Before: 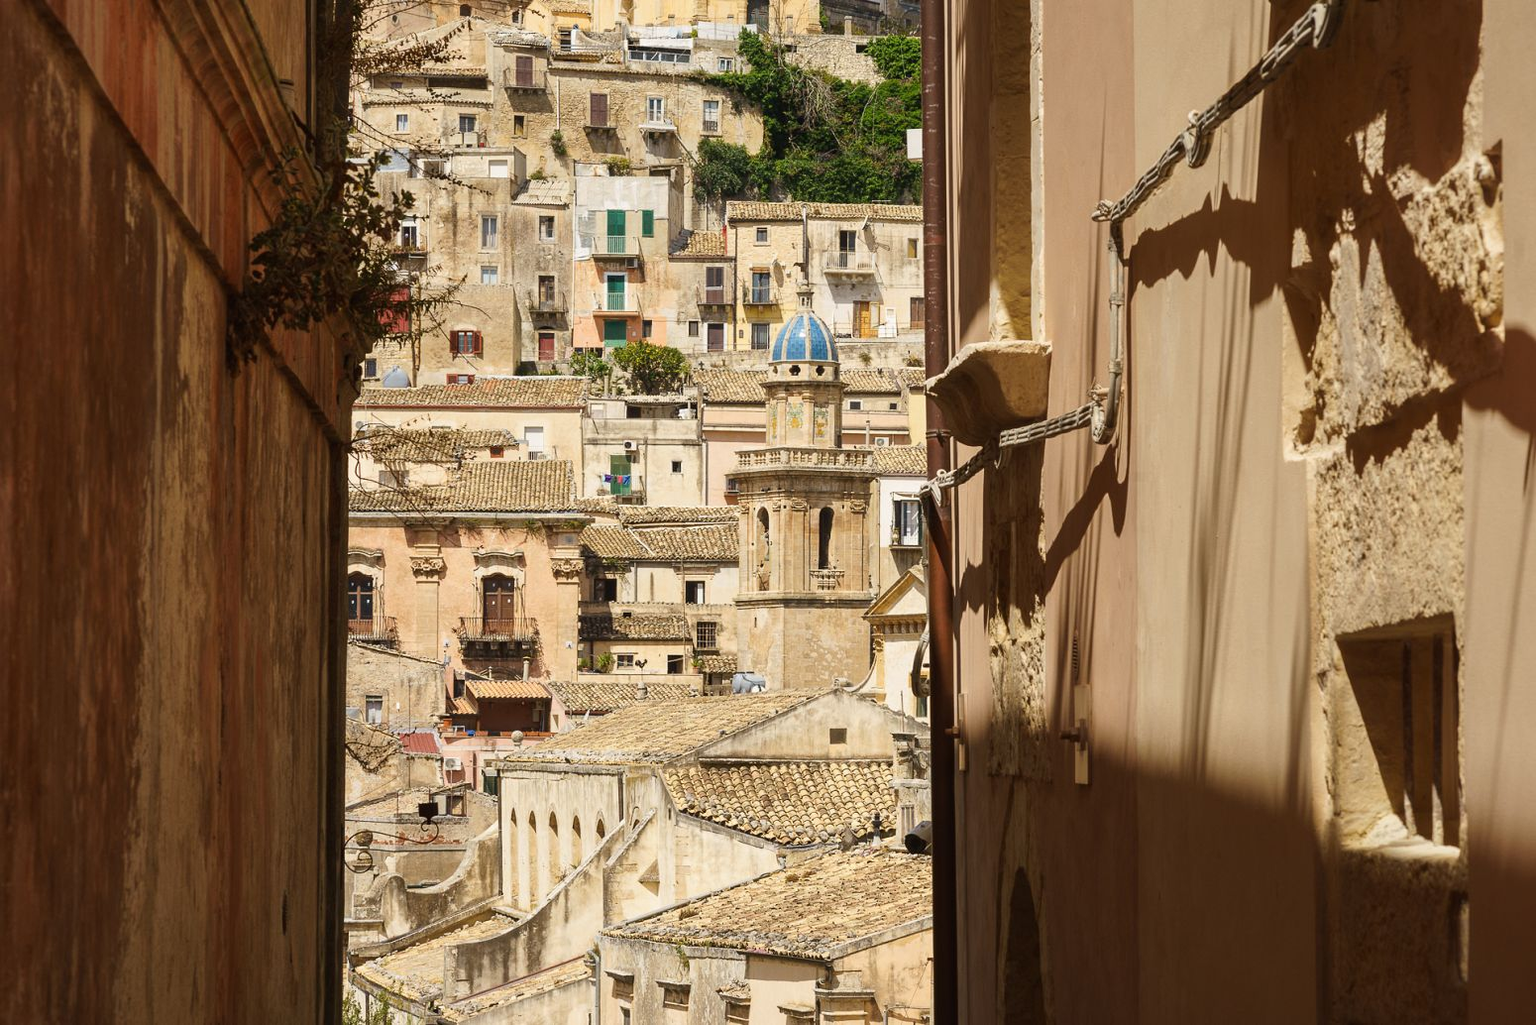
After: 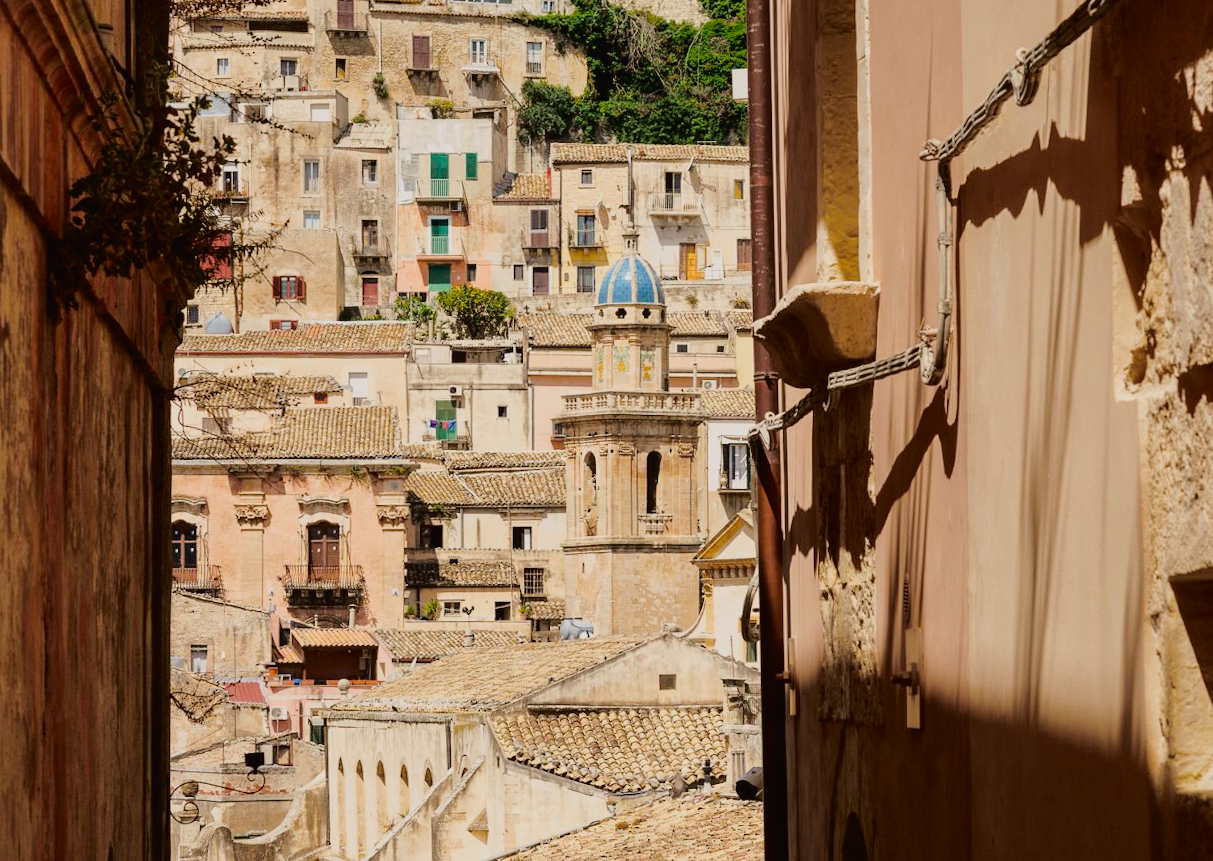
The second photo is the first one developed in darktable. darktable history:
rotate and perspective: rotation -0.45°, automatic cropping original format, crop left 0.008, crop right 0.992, crop top 0.012, crop bottom 0.988
crop: left 11.225%, top 5.381%, right 9.565%, bottom 10.314%
contrast brightness saturation: saturation -0.05
filmic rgb: black relative exposure -7.65 EV, white relative exposure 4.56 EV, hardness 3.61
tone curve: curves: ch0 [(0, 0.013) (0.117, 0.081) (0.257, 0.259) (0.408, 0.45) (0.611, 0.64) (0.81, 0.857) (1, 1)]; ch1 [(0, 0) (0.287, 0.198) (0.501, 0.506) (0.56, 0.584) (0.715, 0.741) (0.976, 0.992)]; ch2 [(0, 0) (0.369, 0.362) (0.5, 0.5) (0.537, 0.547) (0.59, 0.603) (0.681, 0.754) (1, 1)], color space Lab, independent channels, preserve colors none
